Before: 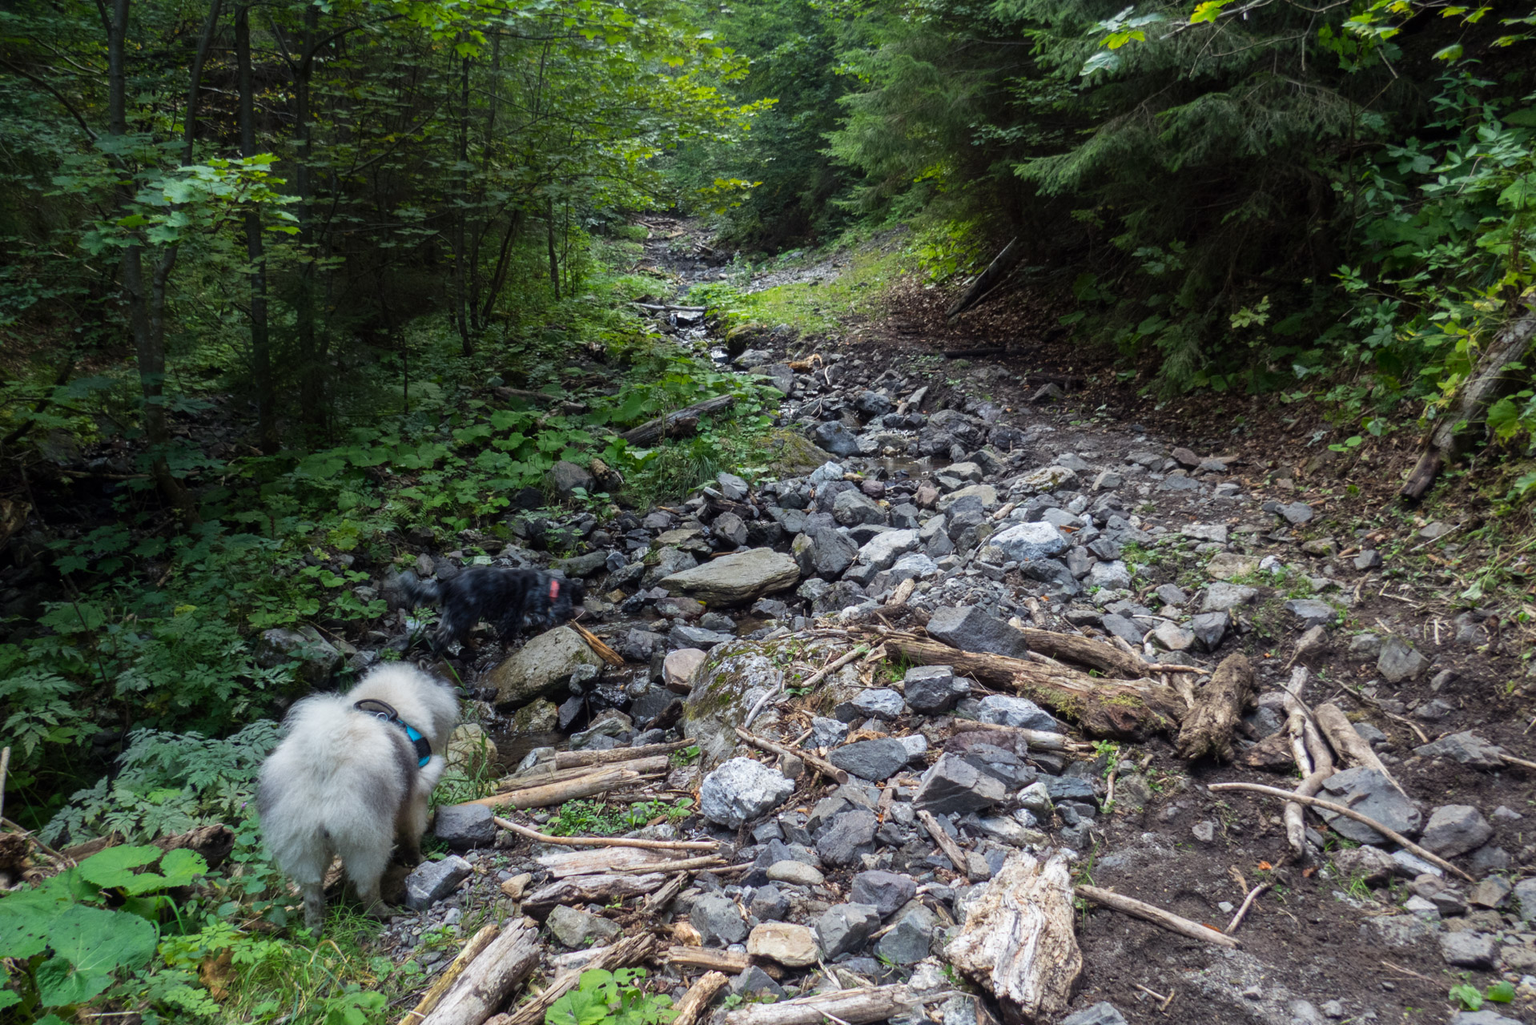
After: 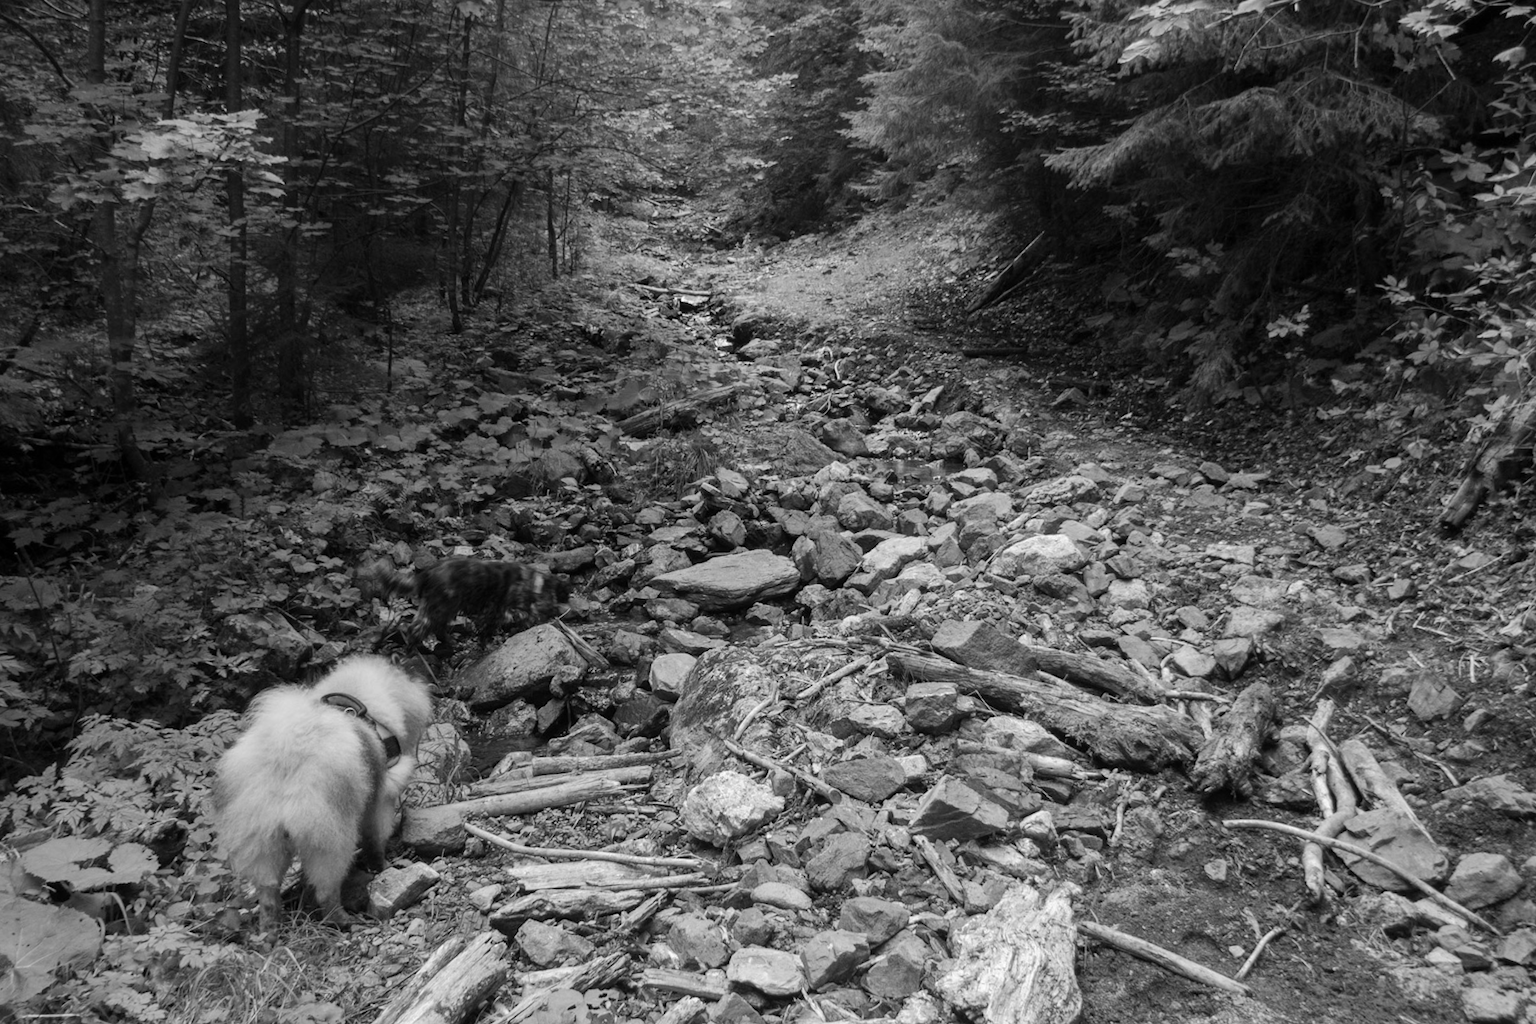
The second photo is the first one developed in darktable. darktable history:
base curve: curves: ch0 [(0, 0) (0.235, 0.266) (0.503, 0.496) (0.786, 0.72) (1, 1)]
monochrome: on, module defaults
crop and rotate: angle -2.38°
